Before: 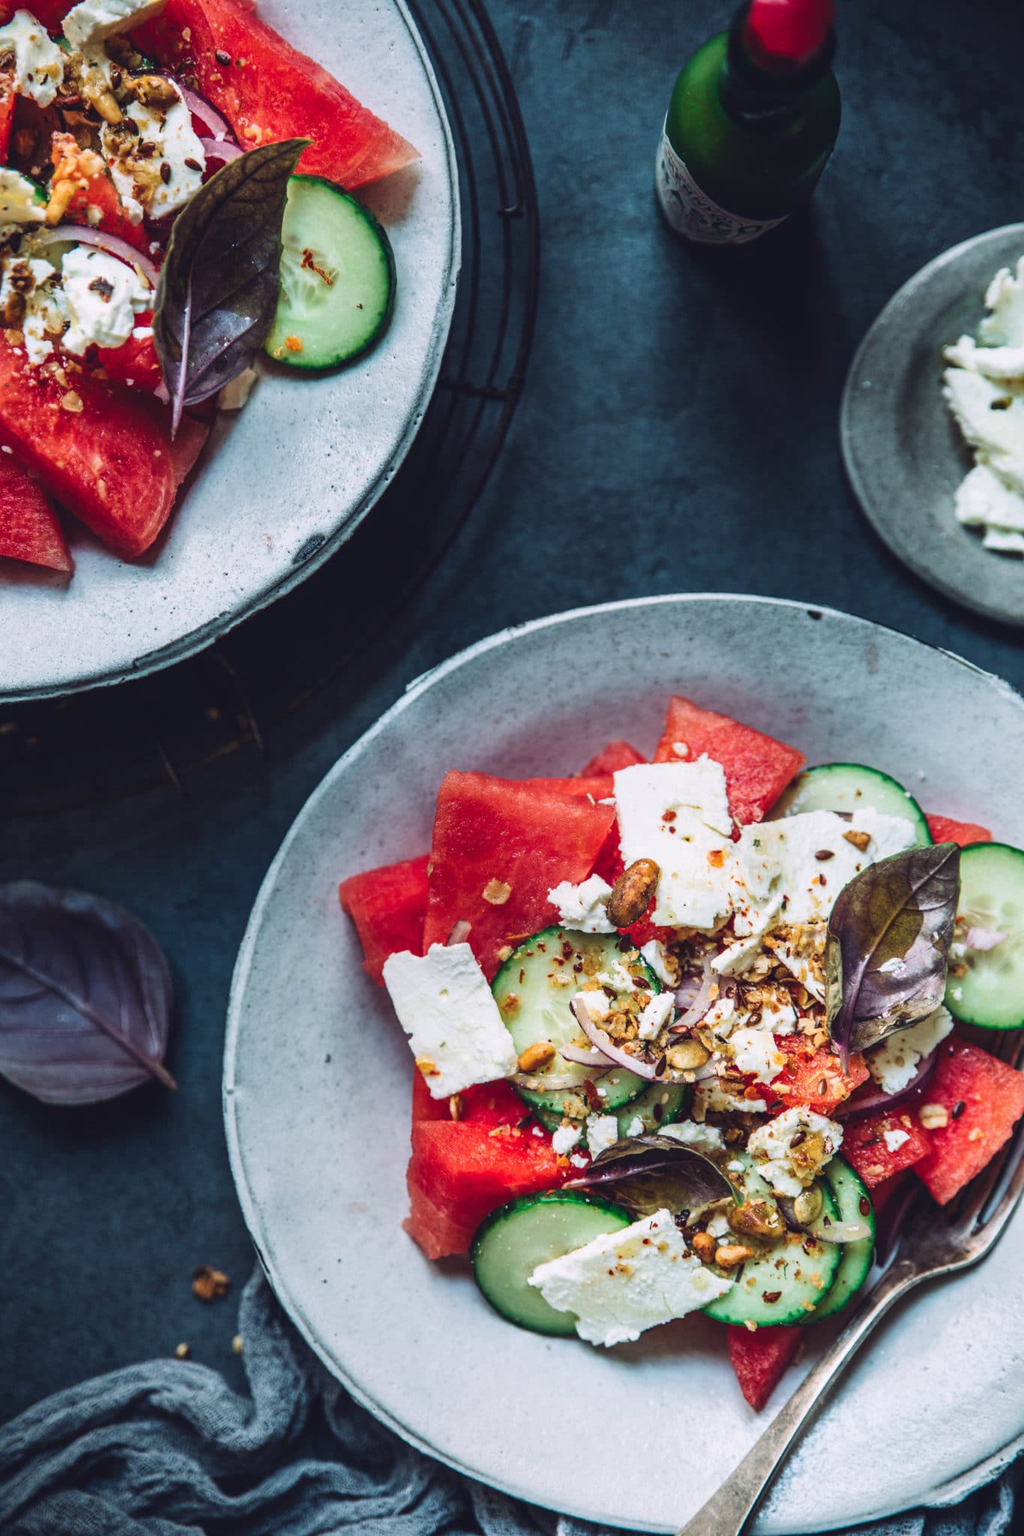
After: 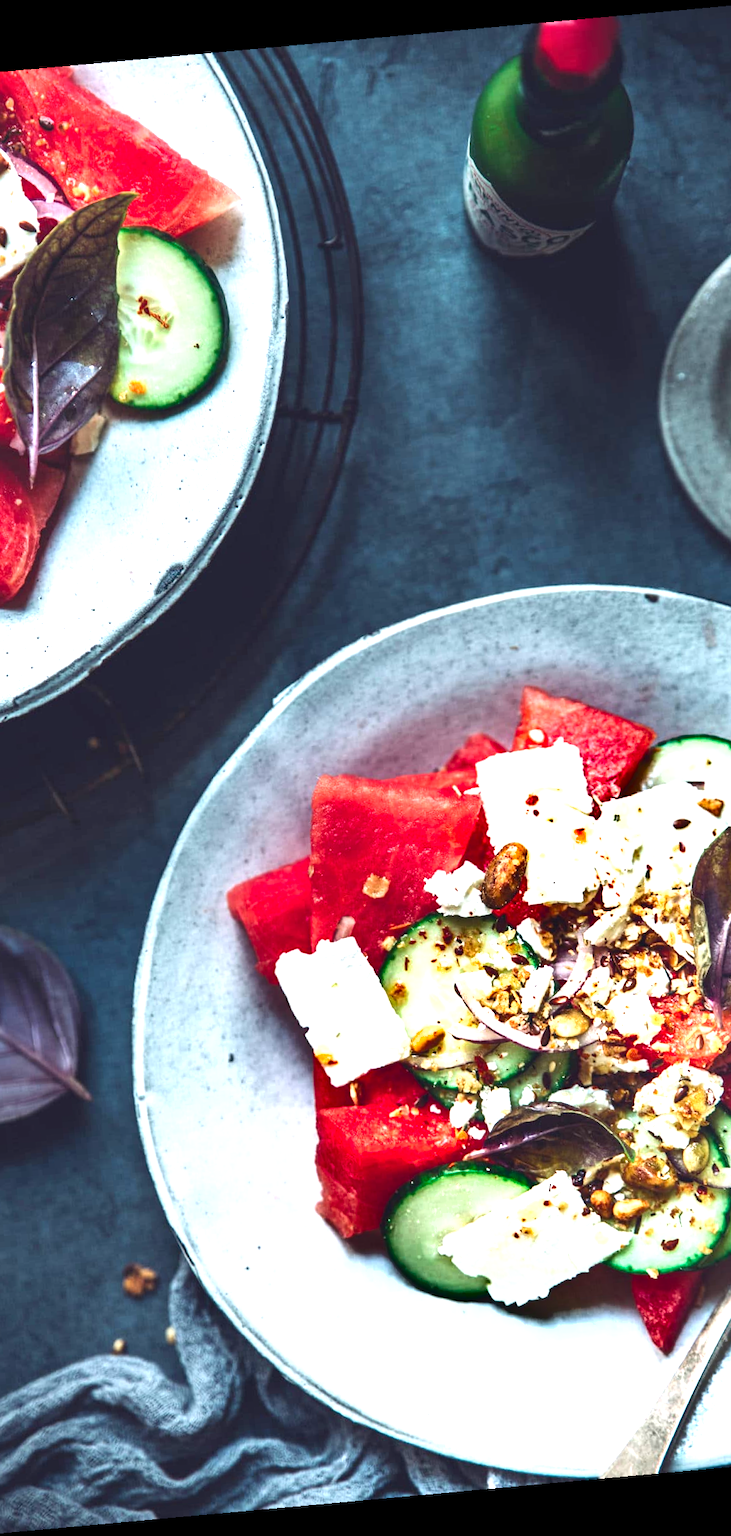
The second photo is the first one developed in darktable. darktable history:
rotate and perspective: rotation -5.2°, automatic cropping off
shadows and highlights: shadows 5, soften with gaussian
crop and rotate: left 15.446%, right 17.836%
exposure: exposure 1.137 EV, compensate highlight preservation false
